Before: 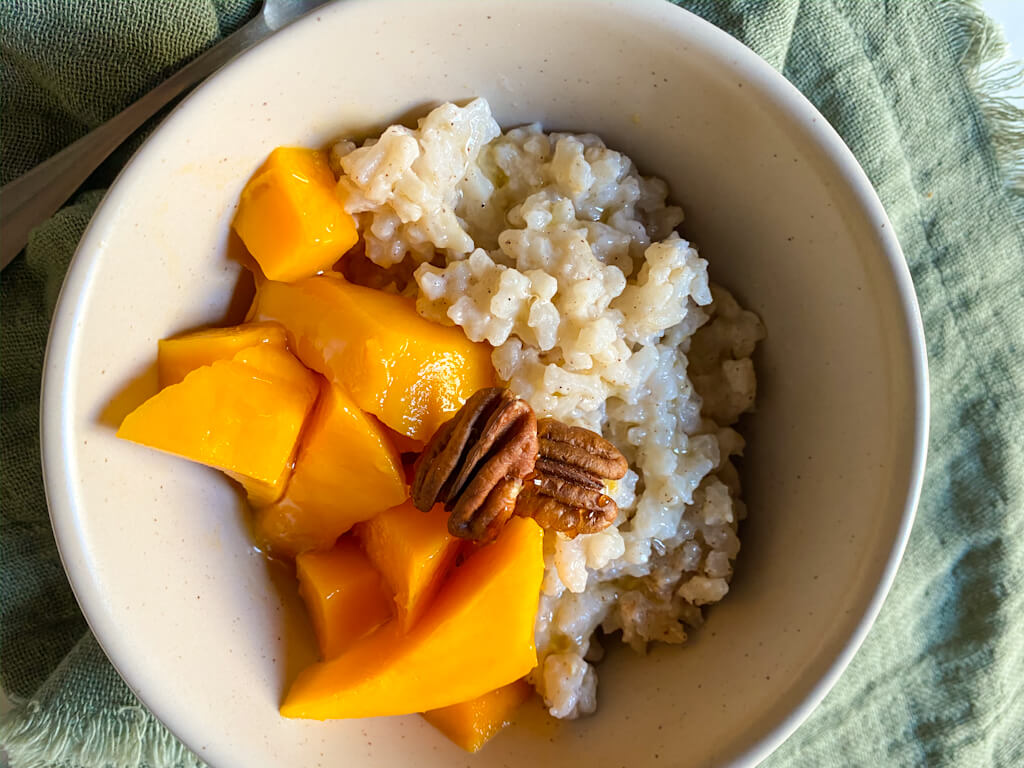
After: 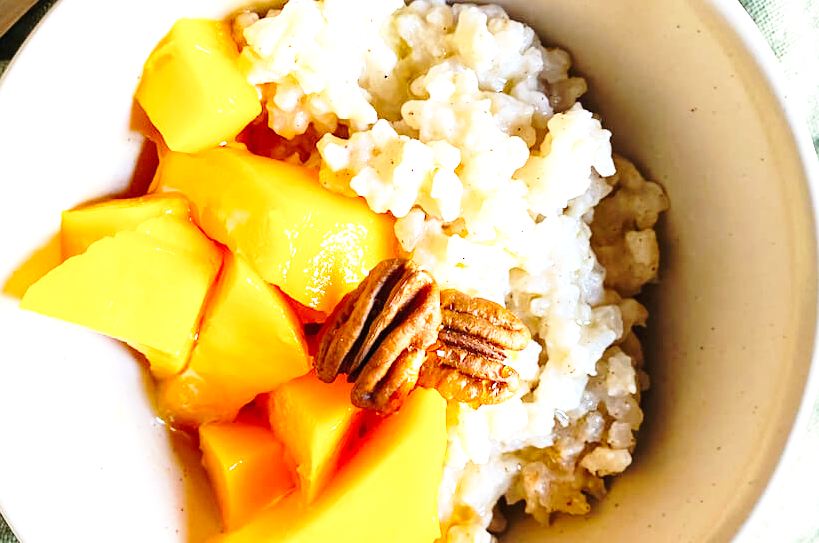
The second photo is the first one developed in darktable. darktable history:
base curve: curves: ch0 [(0, 0) (0.036, 0.037) (0.121, 0.228) (0.46, 0.76) (0.859, 0.983) (1, 1)], preserve colors none
exposure: black level correction 0, exposure 1 EV, compensate exposure bias true, compensate highlight preservation false
crop: left 9.484%, top 16.885%, right 10.525%, bottom 12.344%
